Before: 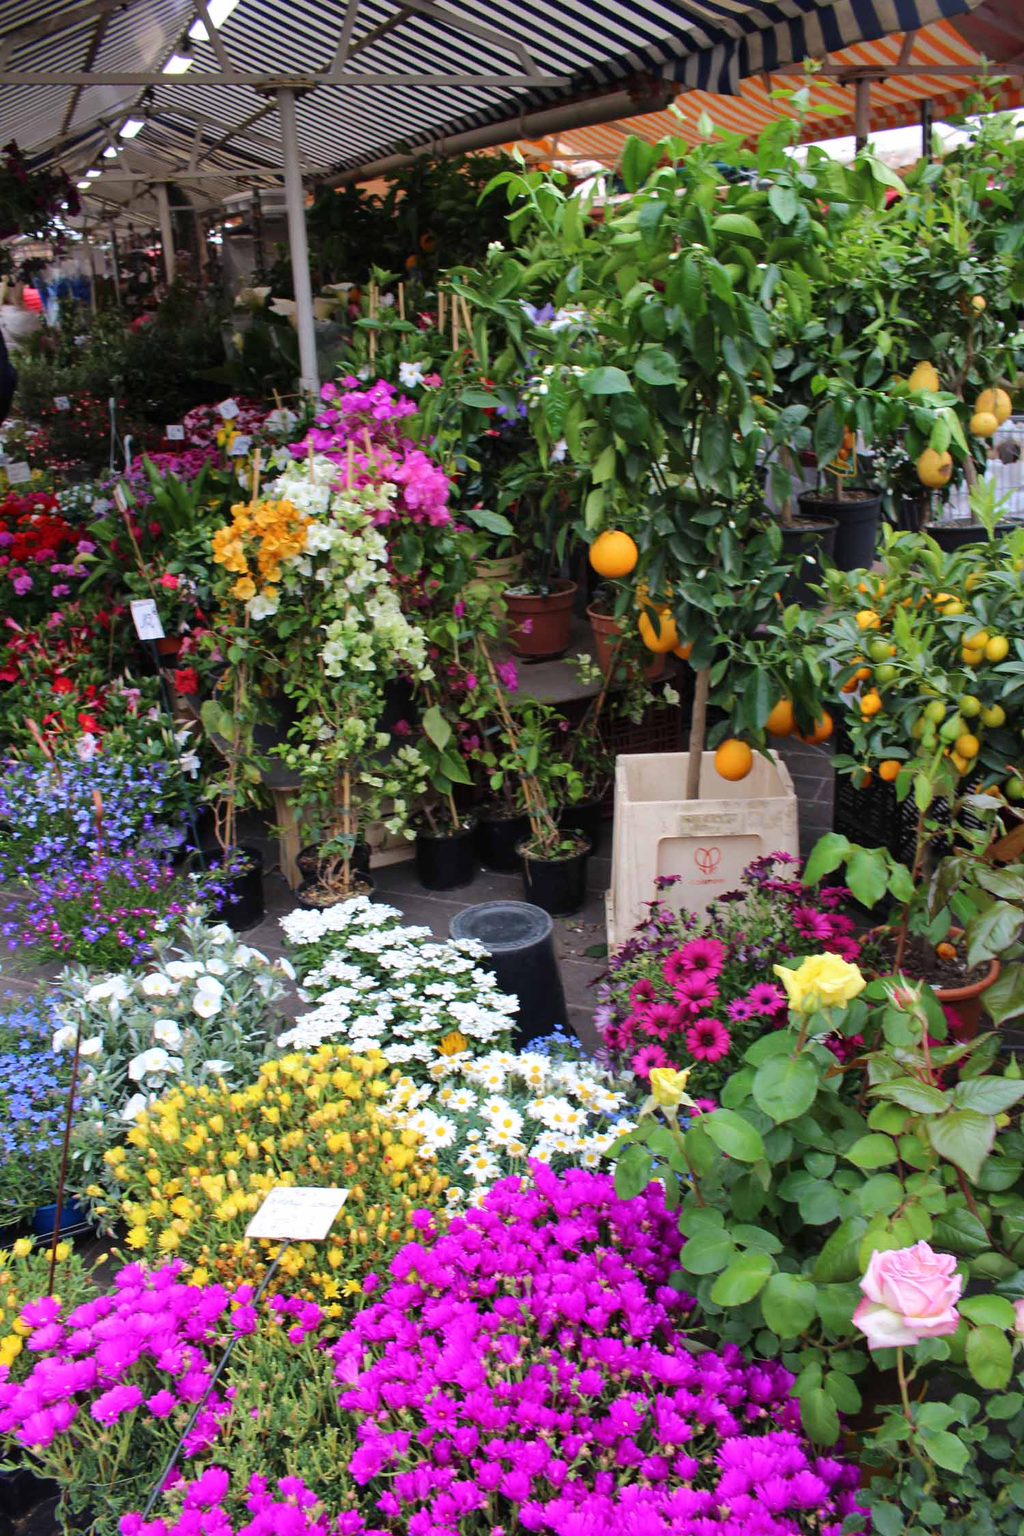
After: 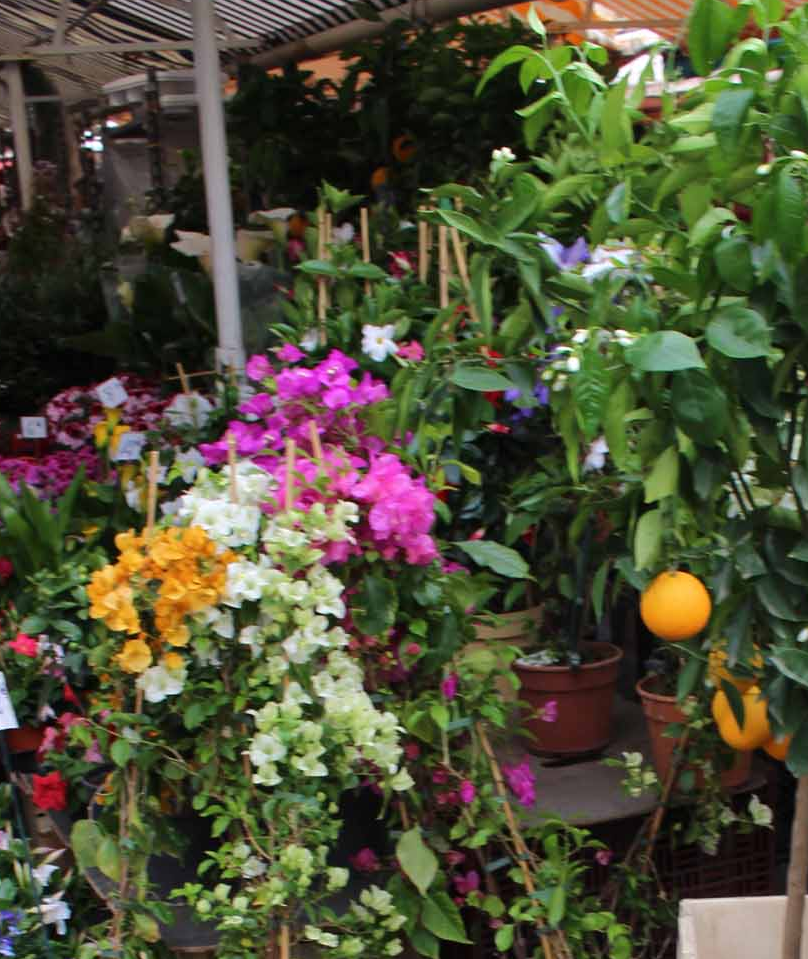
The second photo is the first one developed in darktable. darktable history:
crop: left 14.902%, top 9.184%, right 31.221%, bottom 48.151%
